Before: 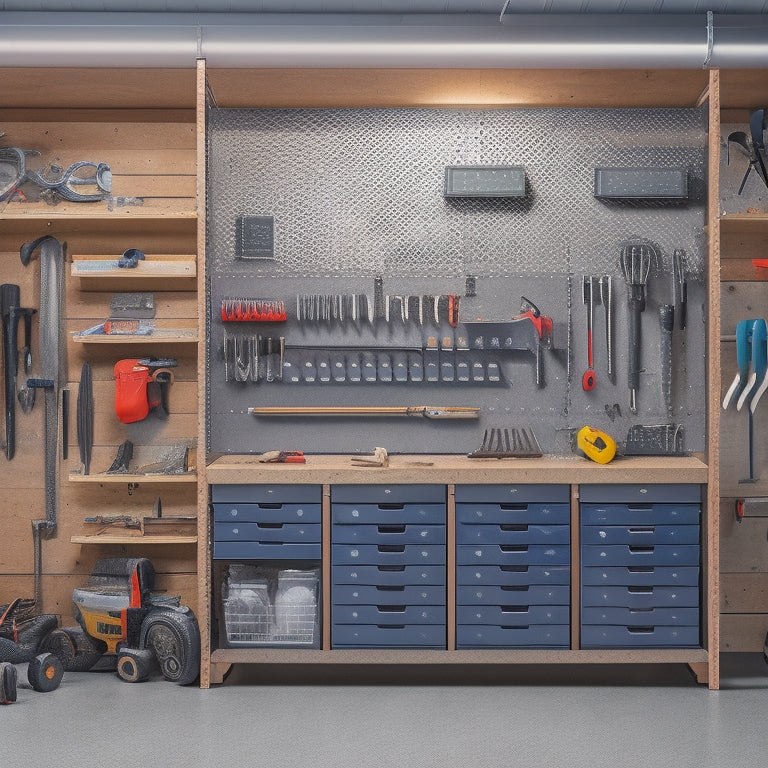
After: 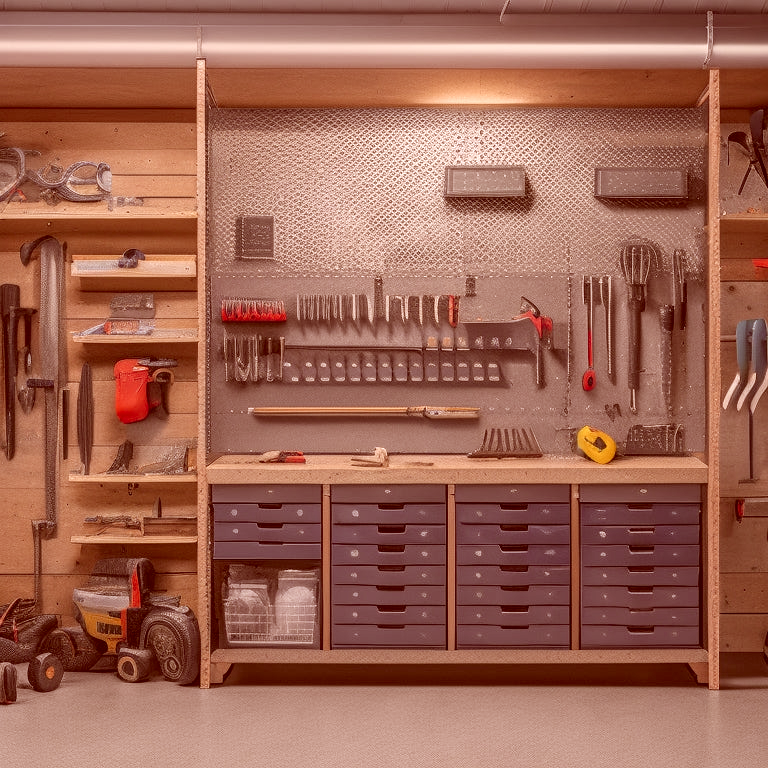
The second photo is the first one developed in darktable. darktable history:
local contrast: on, module defaults
color correction: highlights a* 9.03, highlights b* 8.71, shadows a* 40, shadows b* 40, saturation 0.8
